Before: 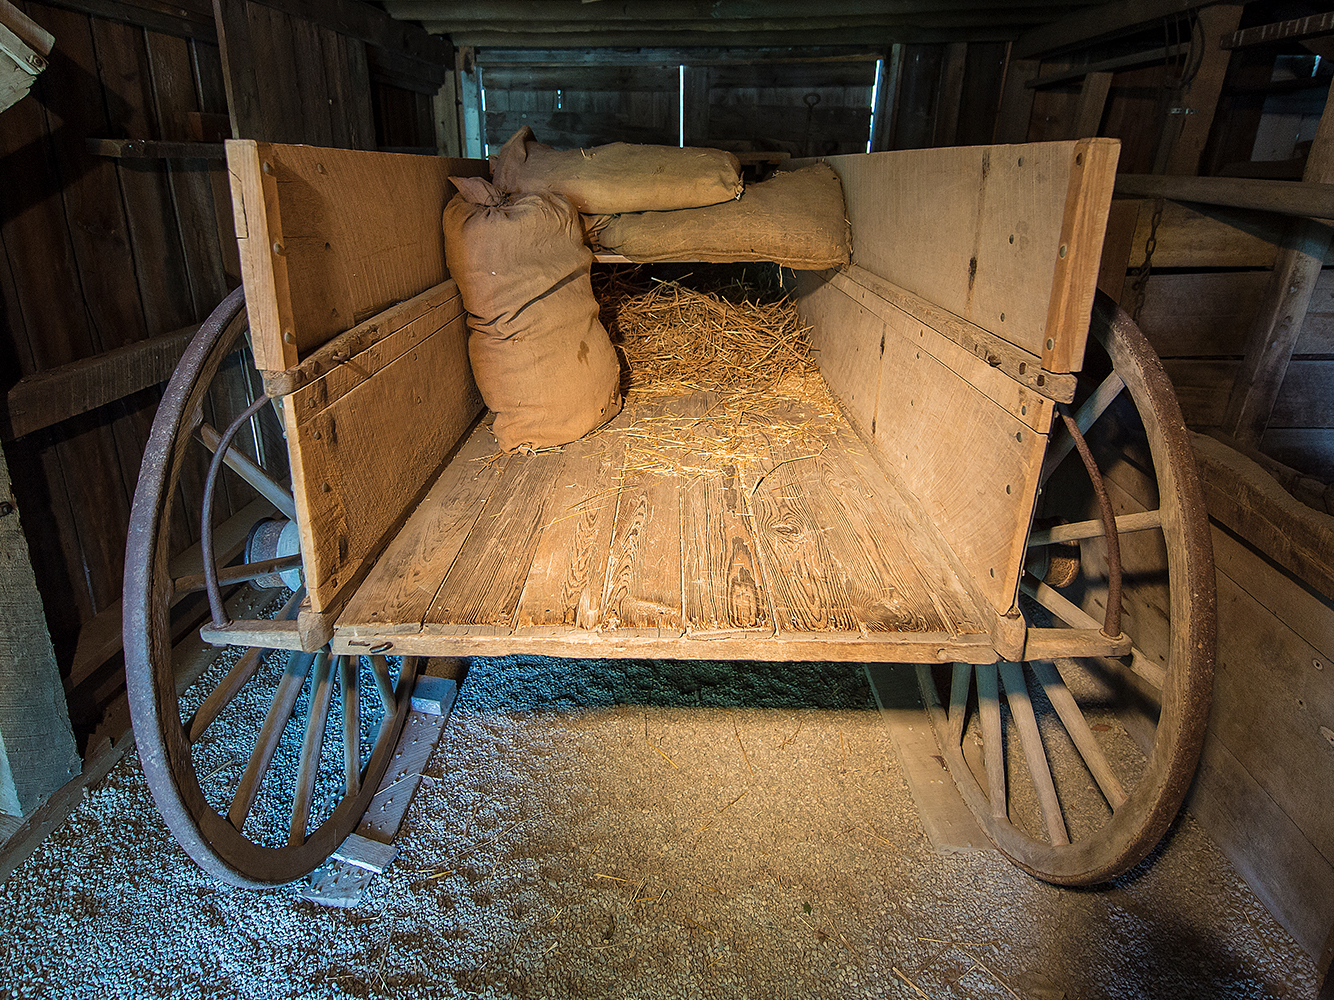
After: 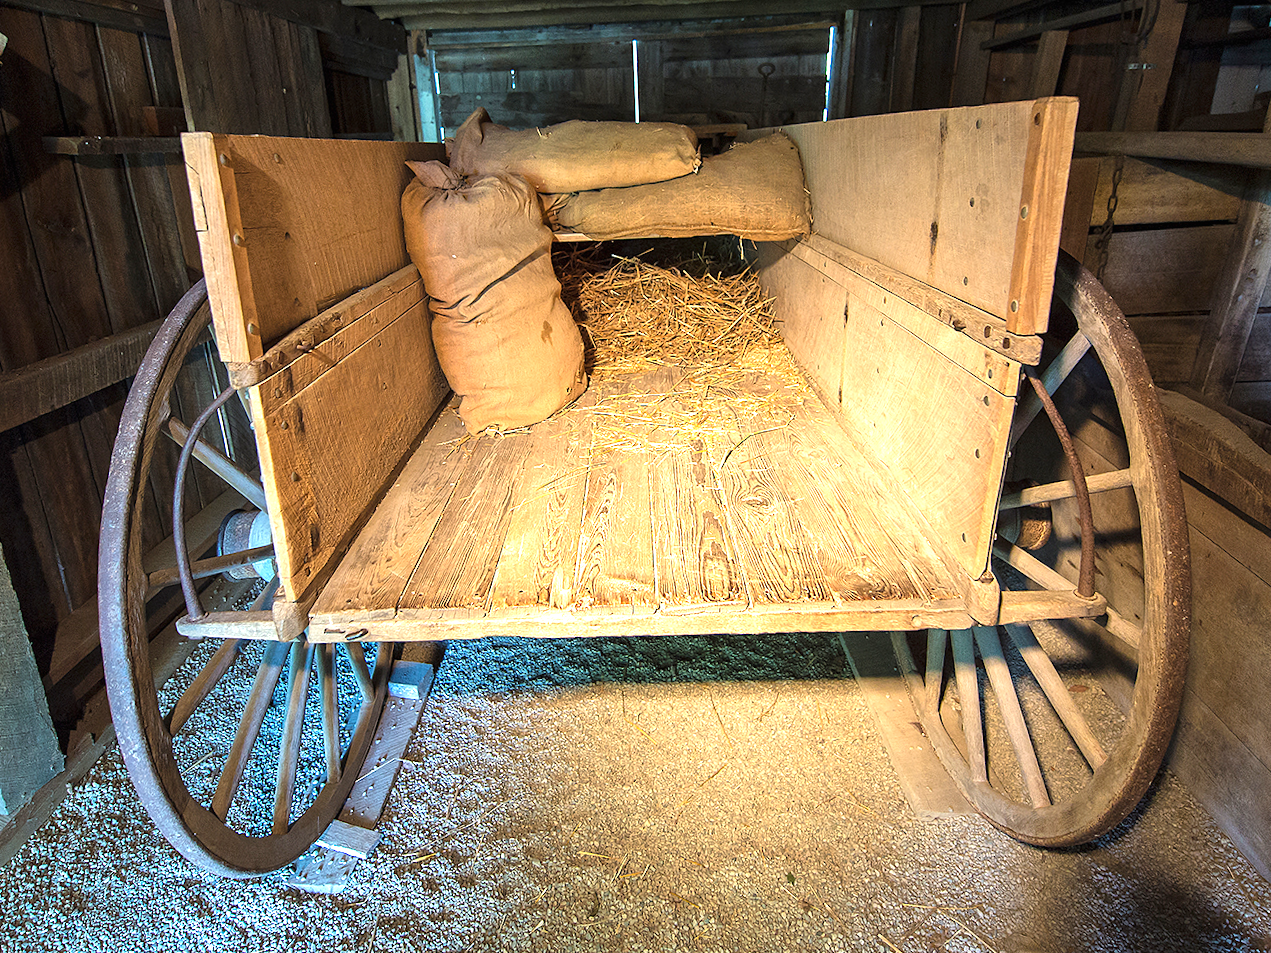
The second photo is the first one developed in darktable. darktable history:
rotate and perspective: rotation -2.12°, lens shift (vertical) 0.009, lens shift (horizontal) -0.008, automatic cropping original format, crop left 0.036, crop right 0.964, crop top 0.05, crop bottom 0.959
exposure: black level correction 0, exposure 1.1 EV, compensate exposure bias true, compensate highlight preservation false
